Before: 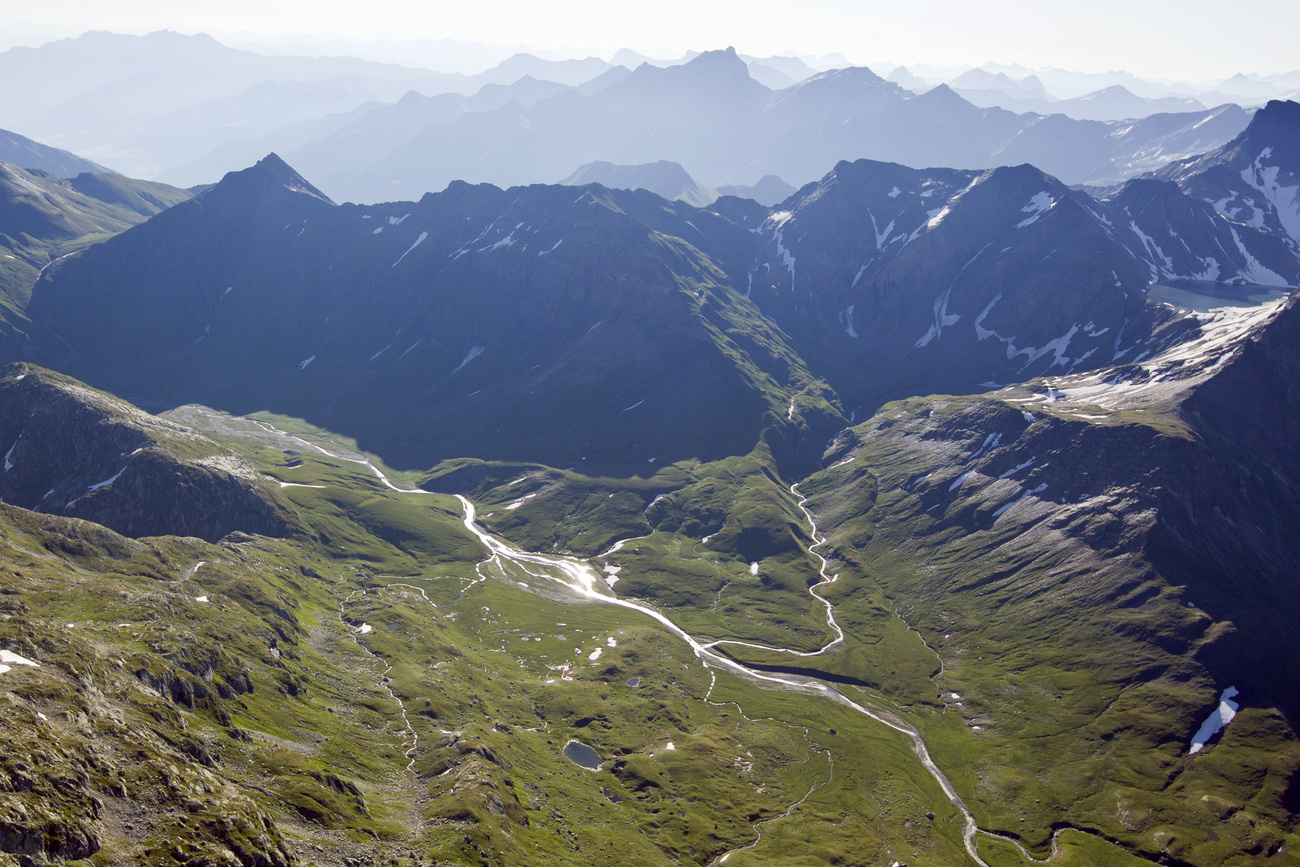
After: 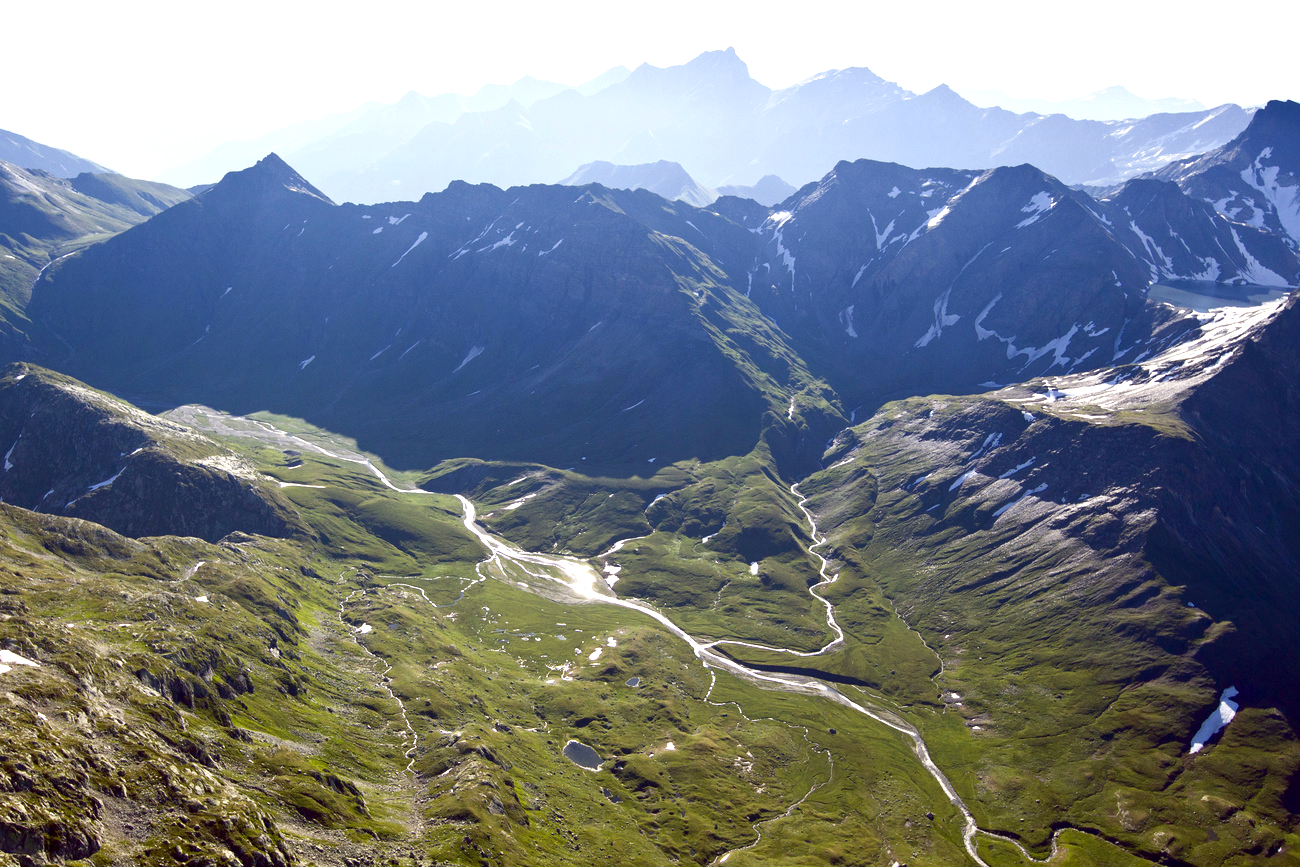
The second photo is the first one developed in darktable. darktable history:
exposure: black level correction 0, exposure 0.7 EV, compensate exposure bias true, compensate highlight preservation false
tone equalizer: on, module defaults
contrast brightness saturation: contrast 0.07, brightness -0.13, saturation 0.06
